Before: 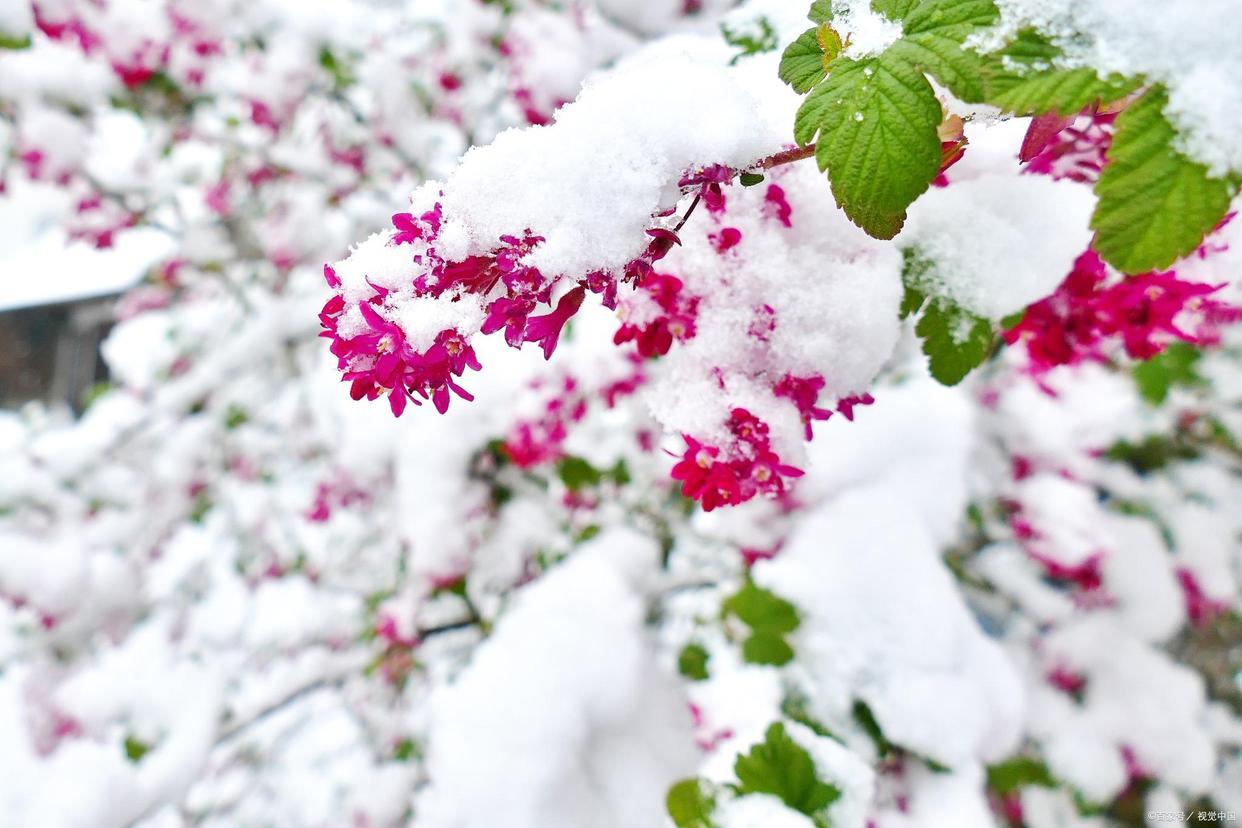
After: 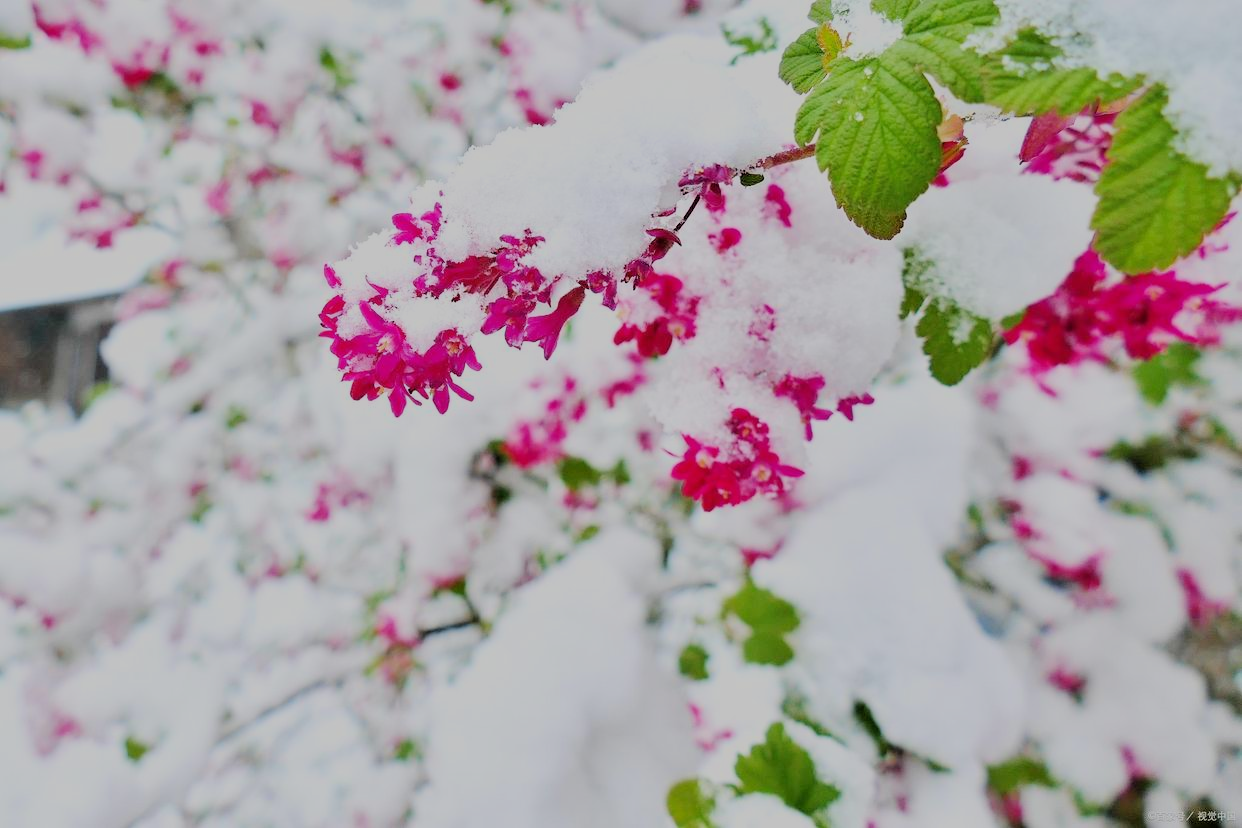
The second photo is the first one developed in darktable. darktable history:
filmic rgb: middle gray luminance 18.08%, black relative exposure -7.51 EV, white relative exposure 8.48 EV, target black luminance 0%, hardness 2.23, latitude 17.66%, contrast 0.876, highlights saturation mix 4.5%, shadows ↔ highlights balance 10.41%, color science v6 (2022)
